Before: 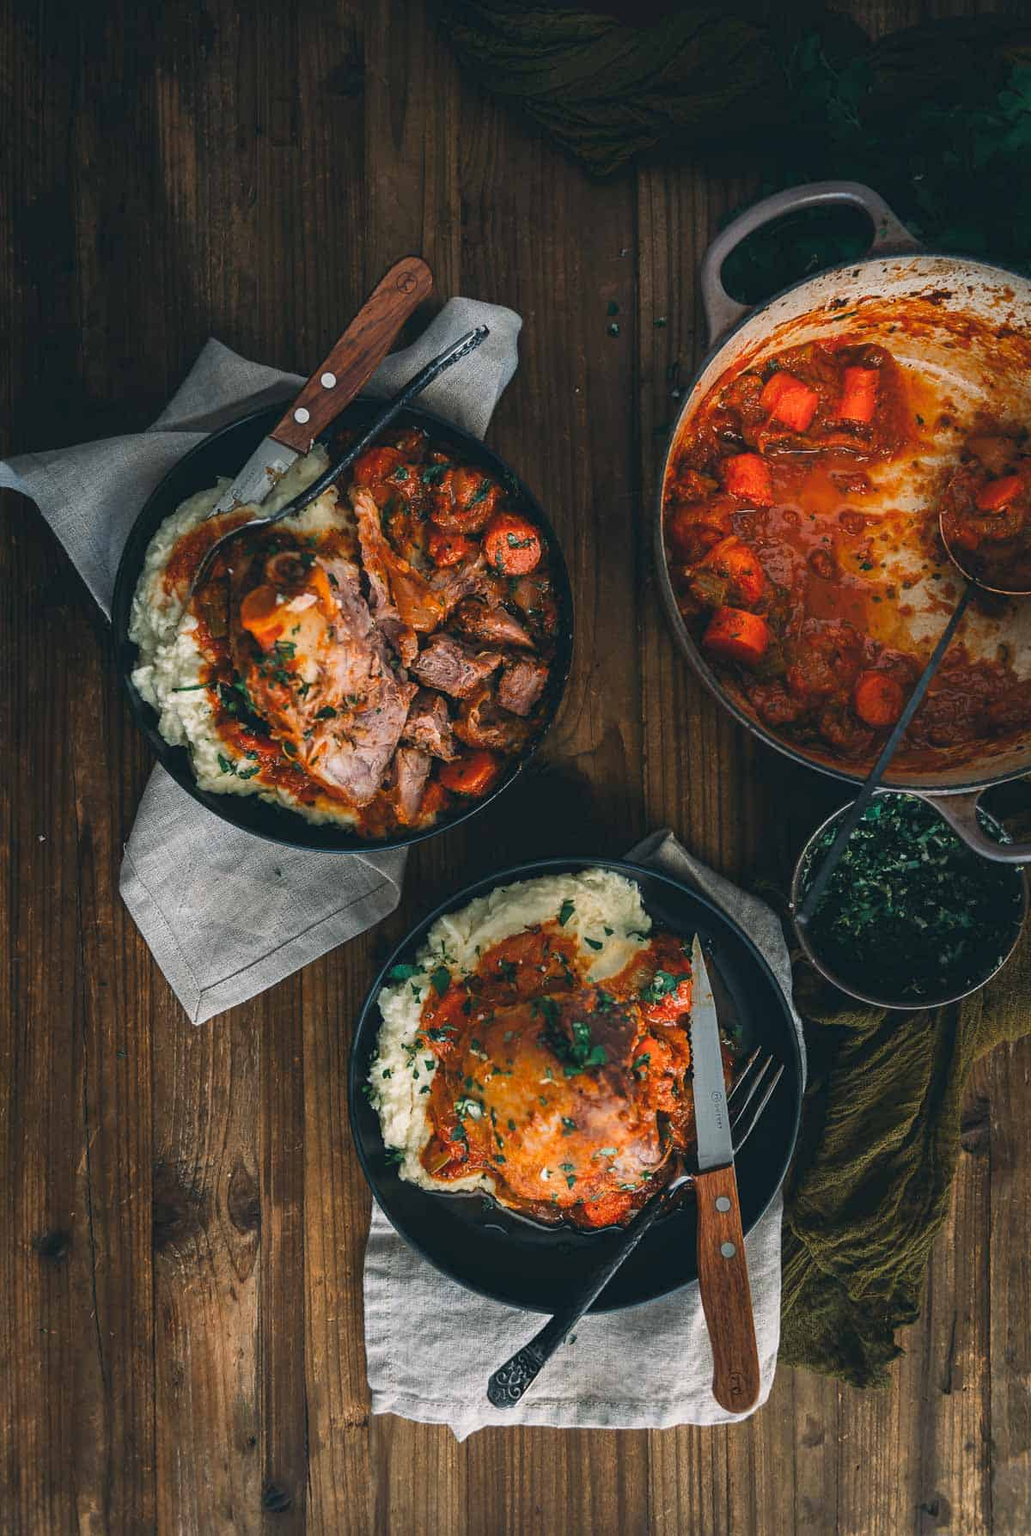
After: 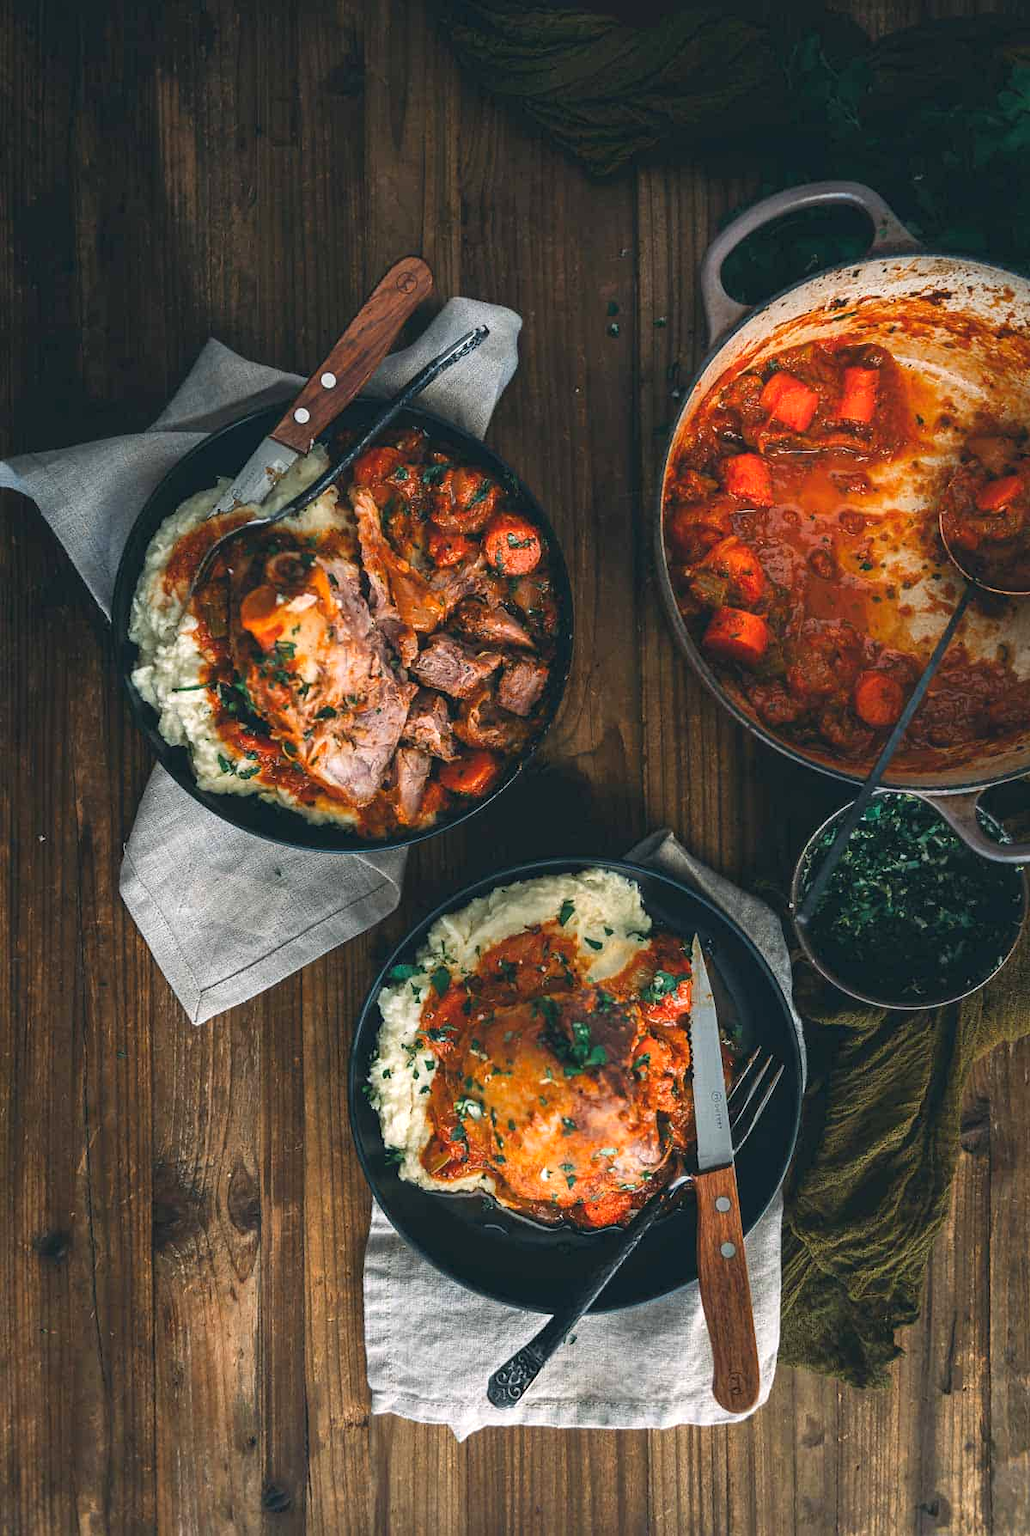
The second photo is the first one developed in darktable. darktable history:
exposure: exposure 0.374 EV, compensate highlight preservation false
